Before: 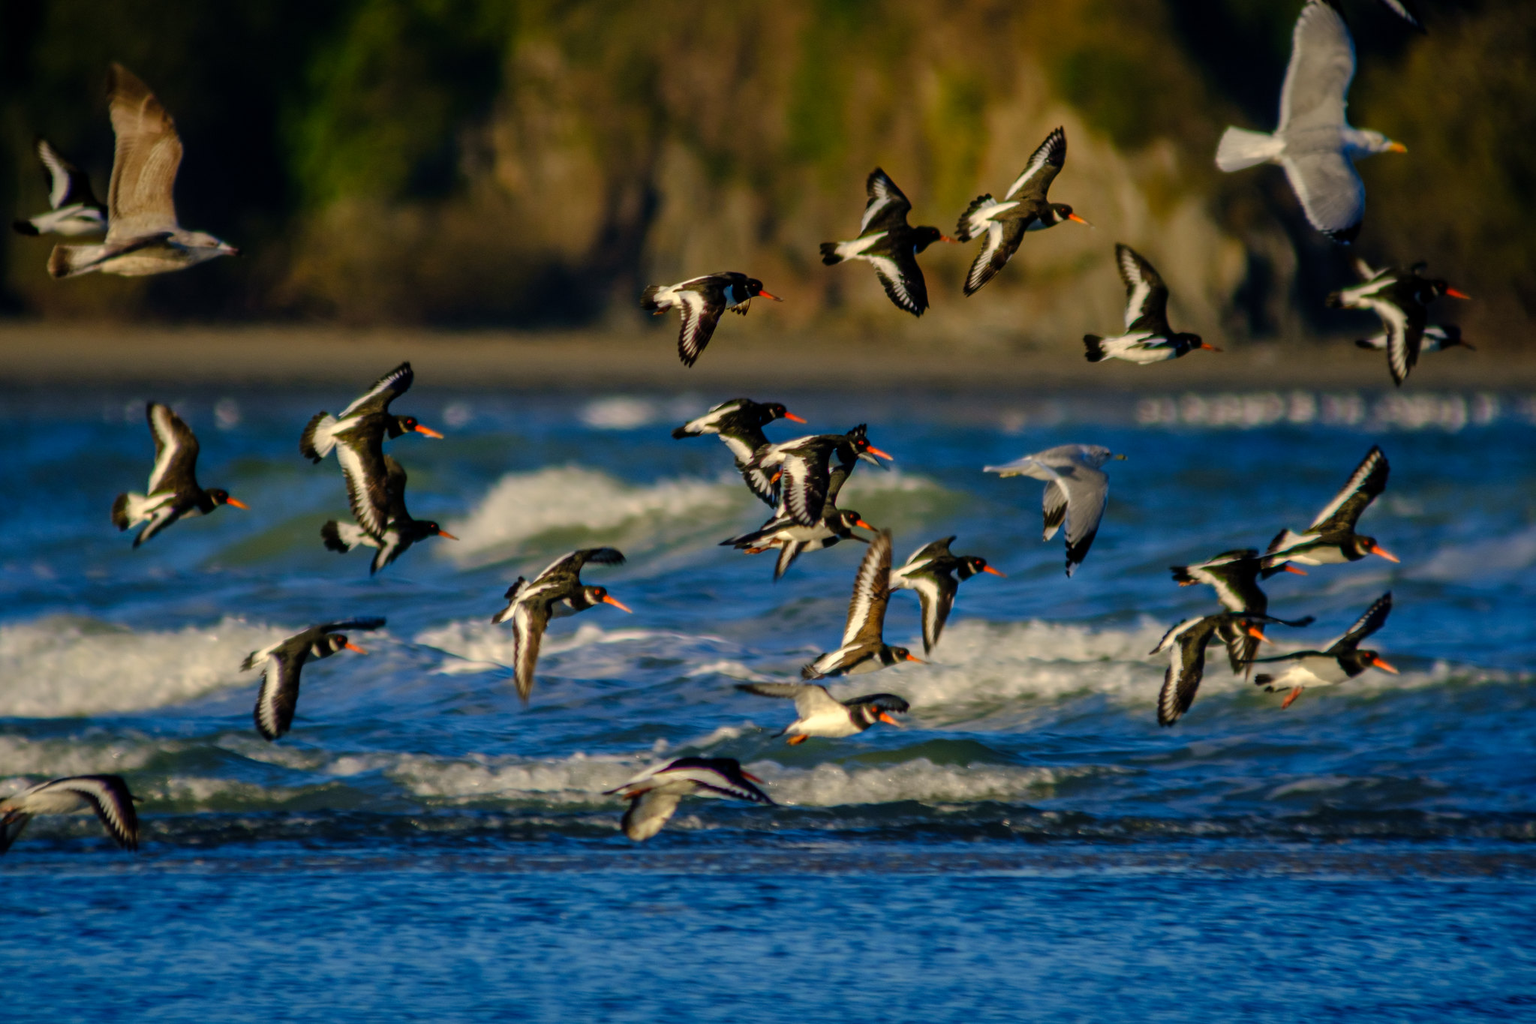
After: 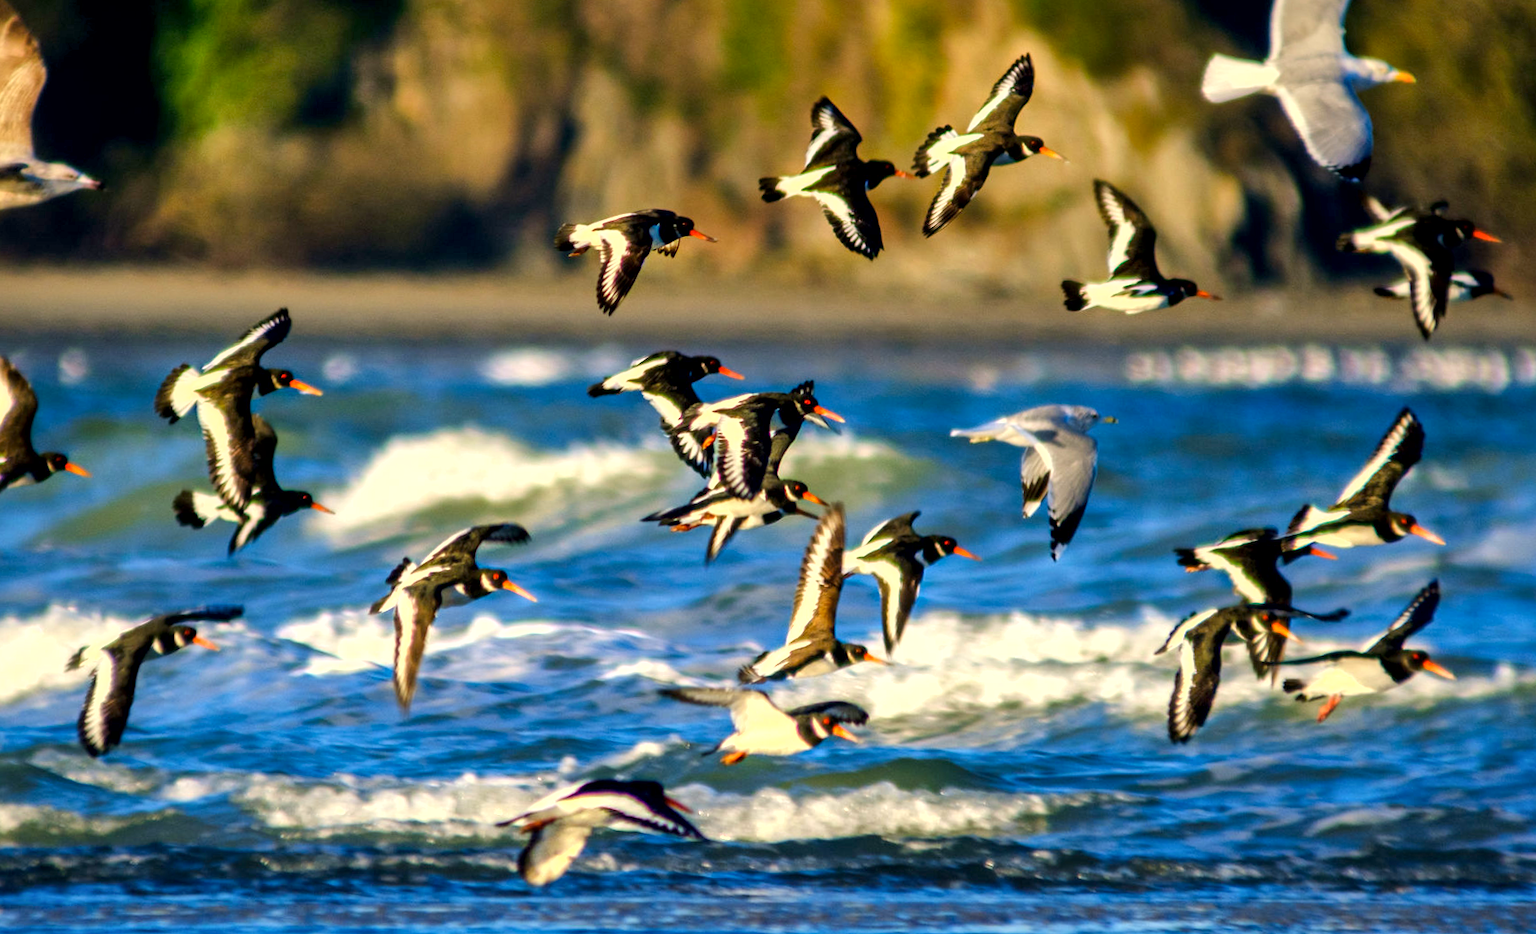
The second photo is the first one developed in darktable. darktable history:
exposure: black level correction 0.001, exposure 1.3 EV, compensate highlight preservation false
rotate and perspective: rotation 0.215°, lens shift (vertical) -0.139, crop left 0.069, crop right 0.939, crop top 0.002, crop bottom 0.996
crop: left 8.155%, top 6.611%, bottom 15.385%
shadows and highlights: low approximation 0.01, soften with gaussian
local contrast: mode bilateral grid, contrast 20, coarseness 50, detail 120%, midtone range 0.2
white balance: emerald 1
